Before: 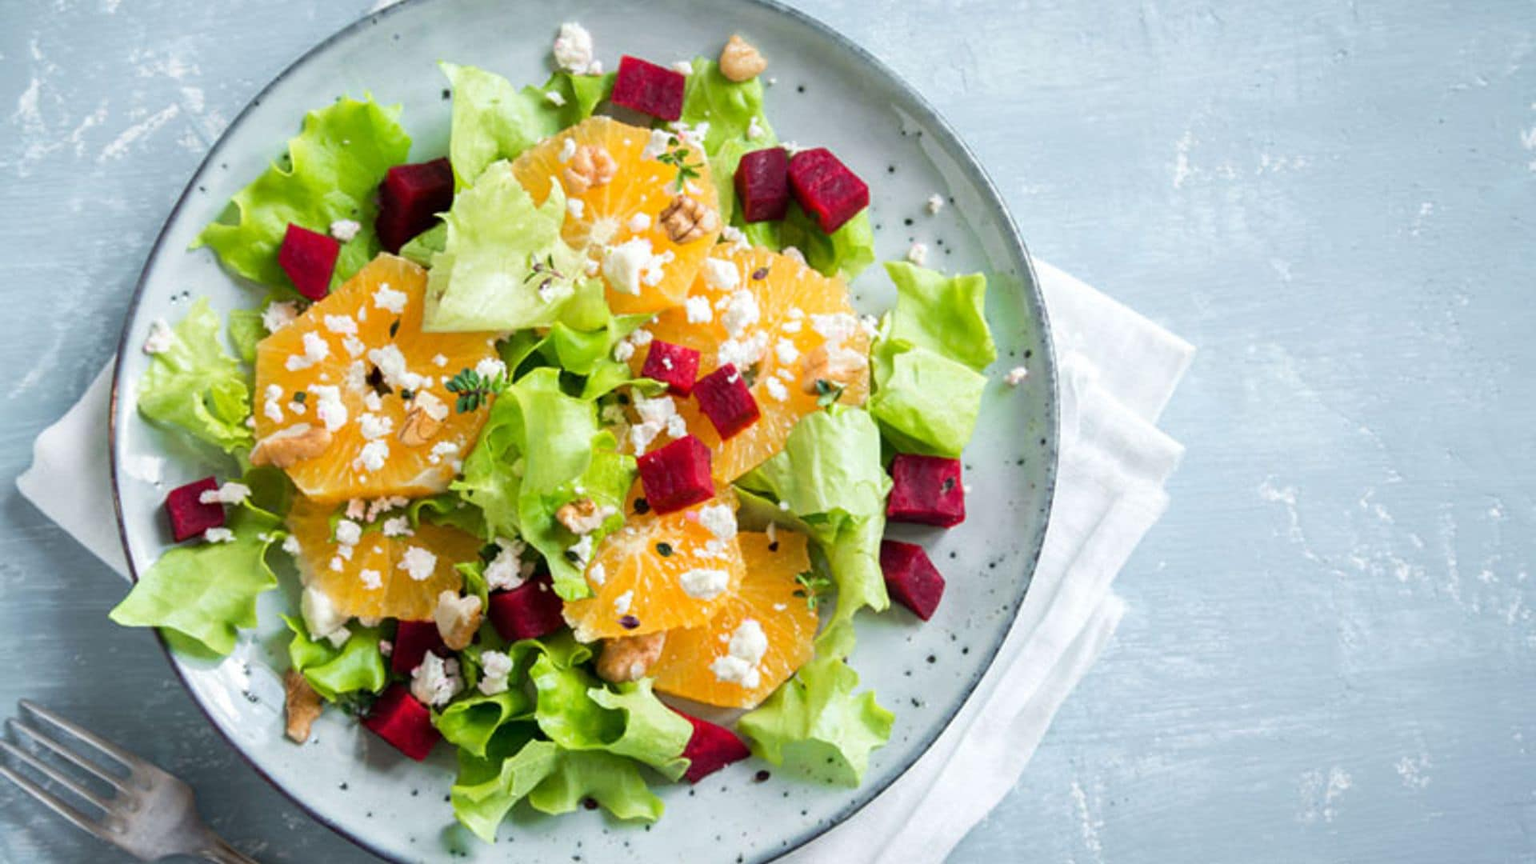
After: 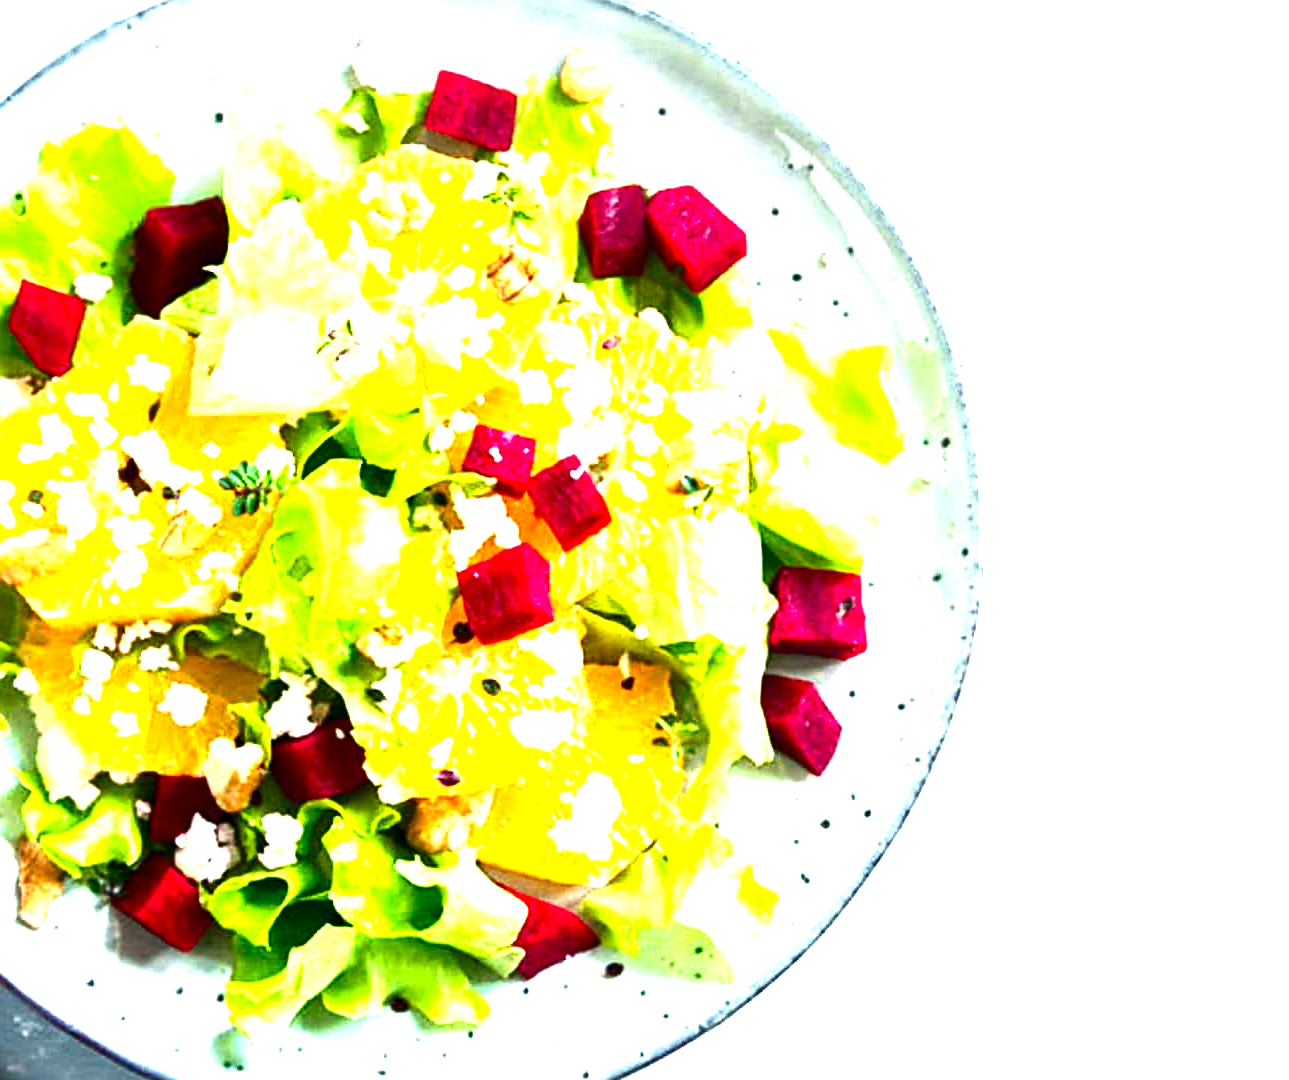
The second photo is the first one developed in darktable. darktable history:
crop and rotate: left 17.687%, right 15.167%
sharpen: on, module defaults
exposure: exposure 0.656 EV, compensate highlight preservation false
levels: levels [0, 0.352, 0.703]
contrast brightness saturation: contrast 0.189, brightness -0.104, saturation 0.205
